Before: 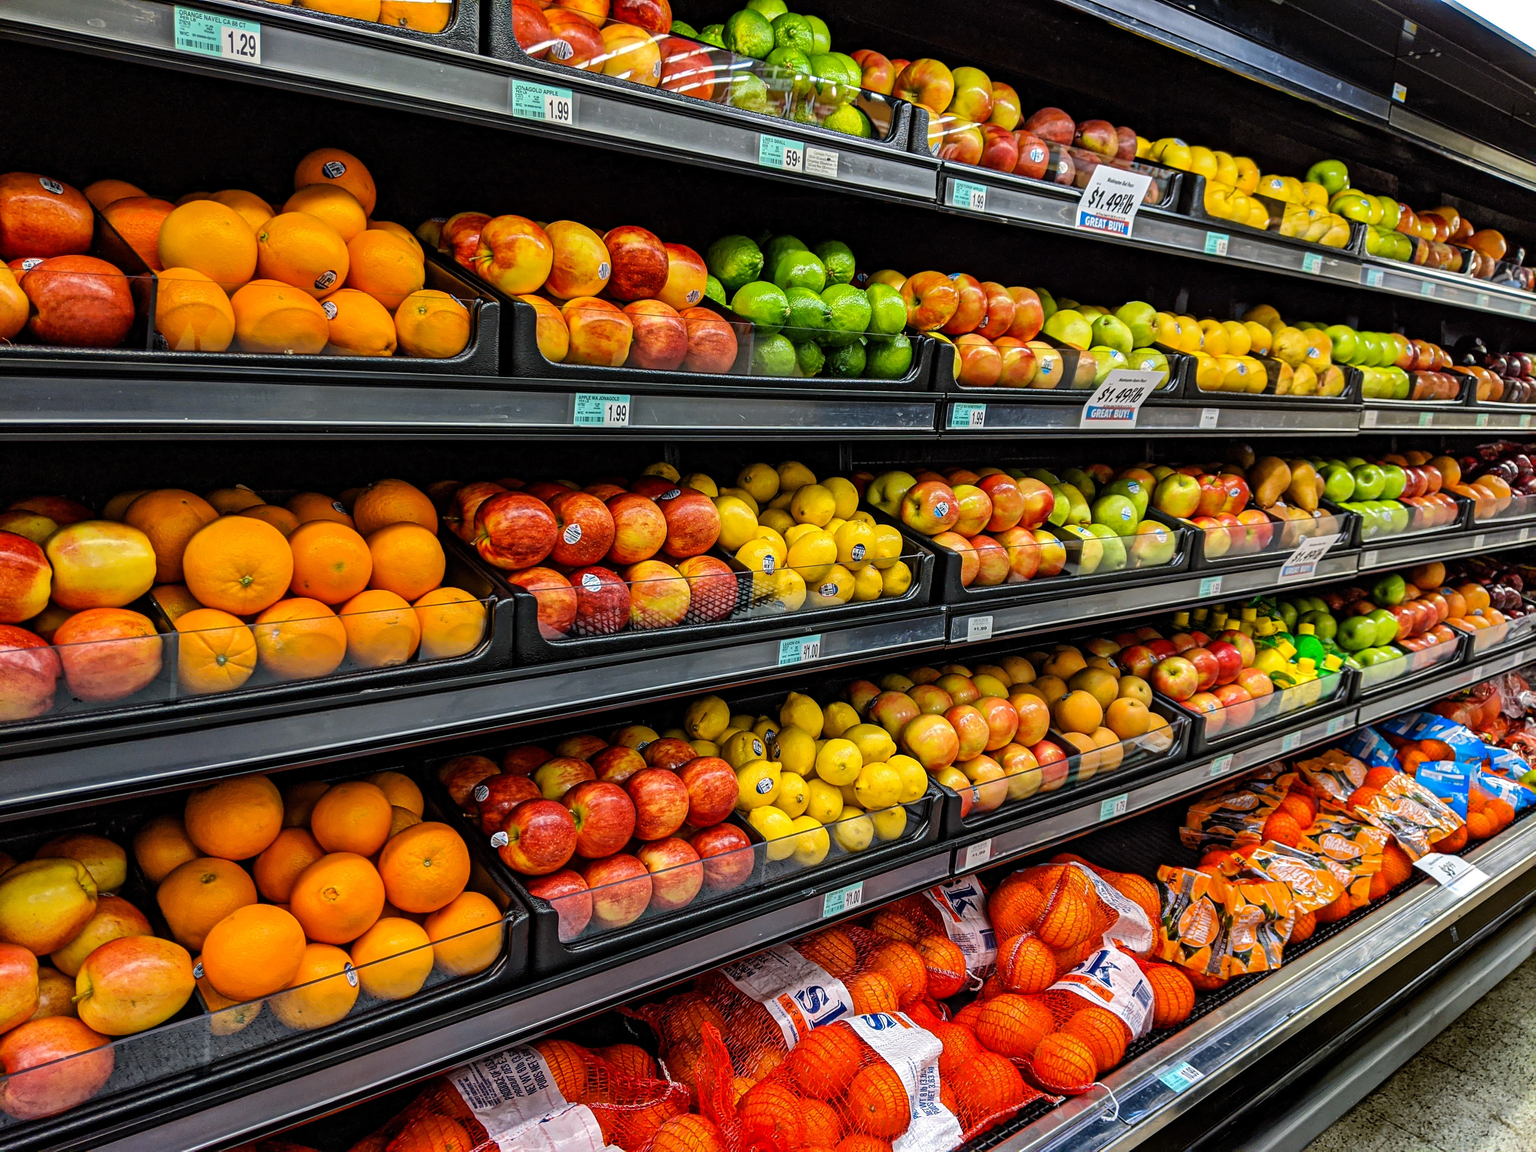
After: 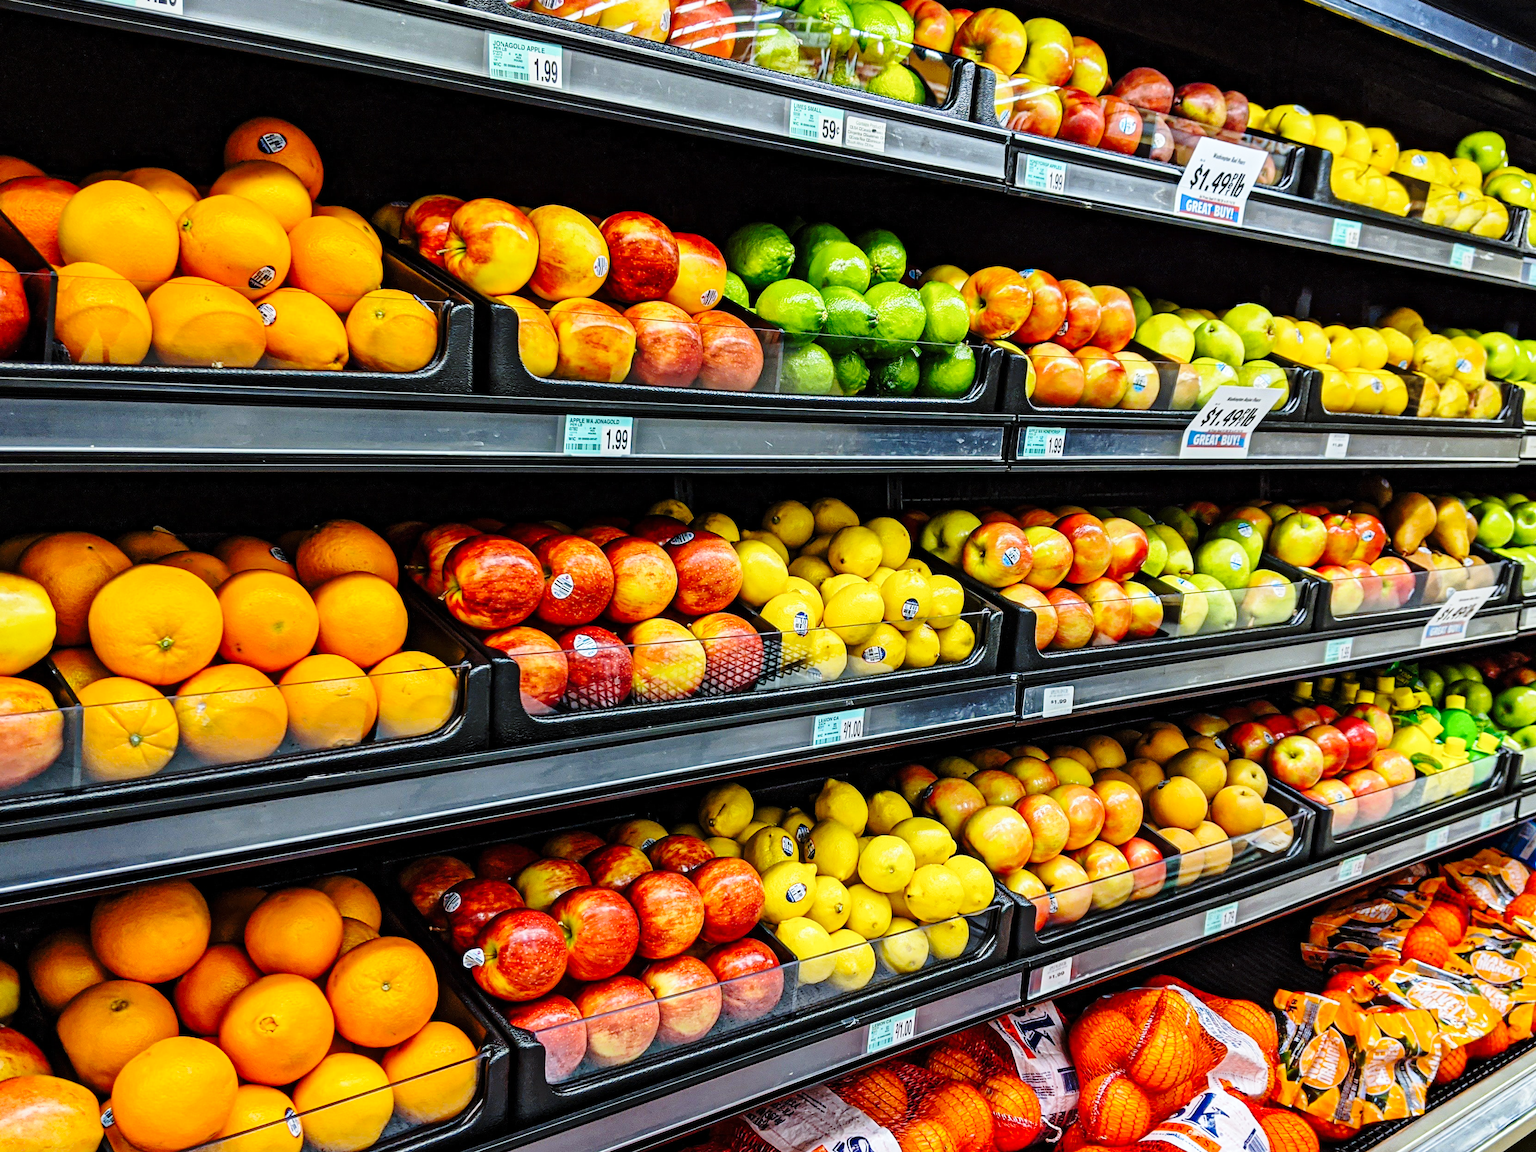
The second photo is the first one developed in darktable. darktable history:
base curve: curves: ch0 [(0, 0) (0.028, 0.03) (0.121, 0.232) (0.46, 0.748) (0.859, 0.968) (1, 1)], preserve colors none
crop and rotate: left 7.196%, top 4.574%, right 10.605%, bottom 13.178%
white balance: red 0.925, blue 1.046
rotate and perspective: automatic cropping original format, crop left 0, crop top 0
